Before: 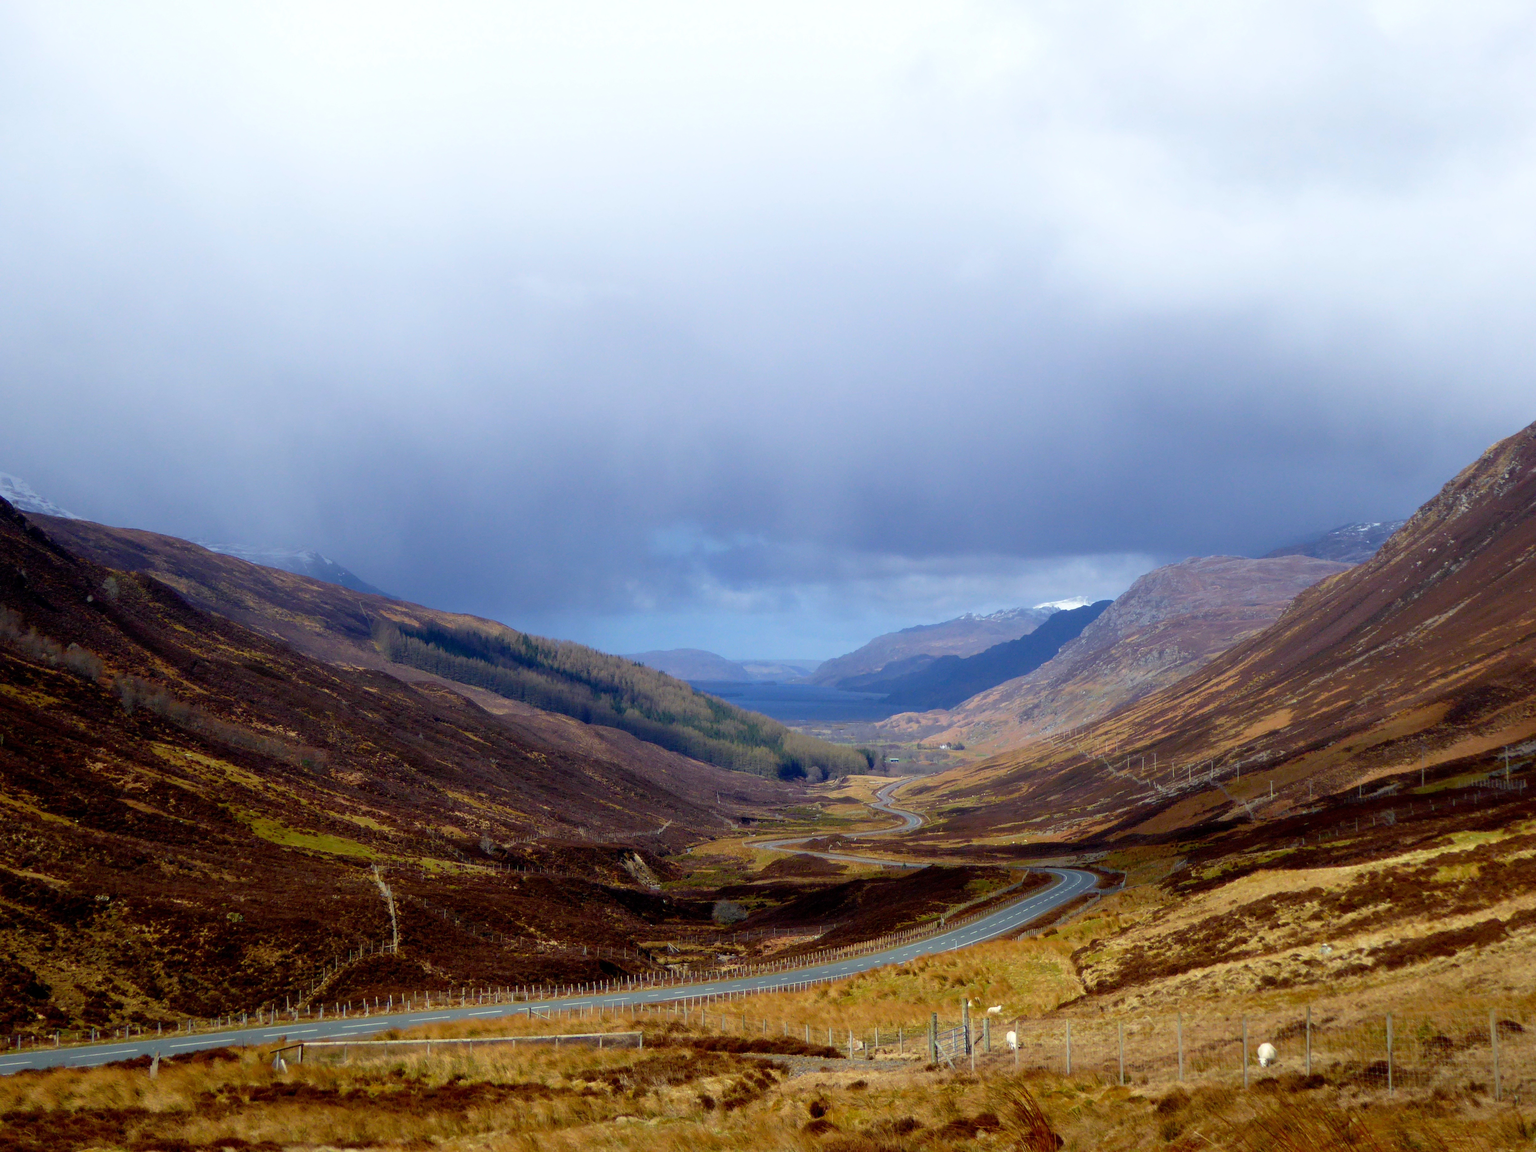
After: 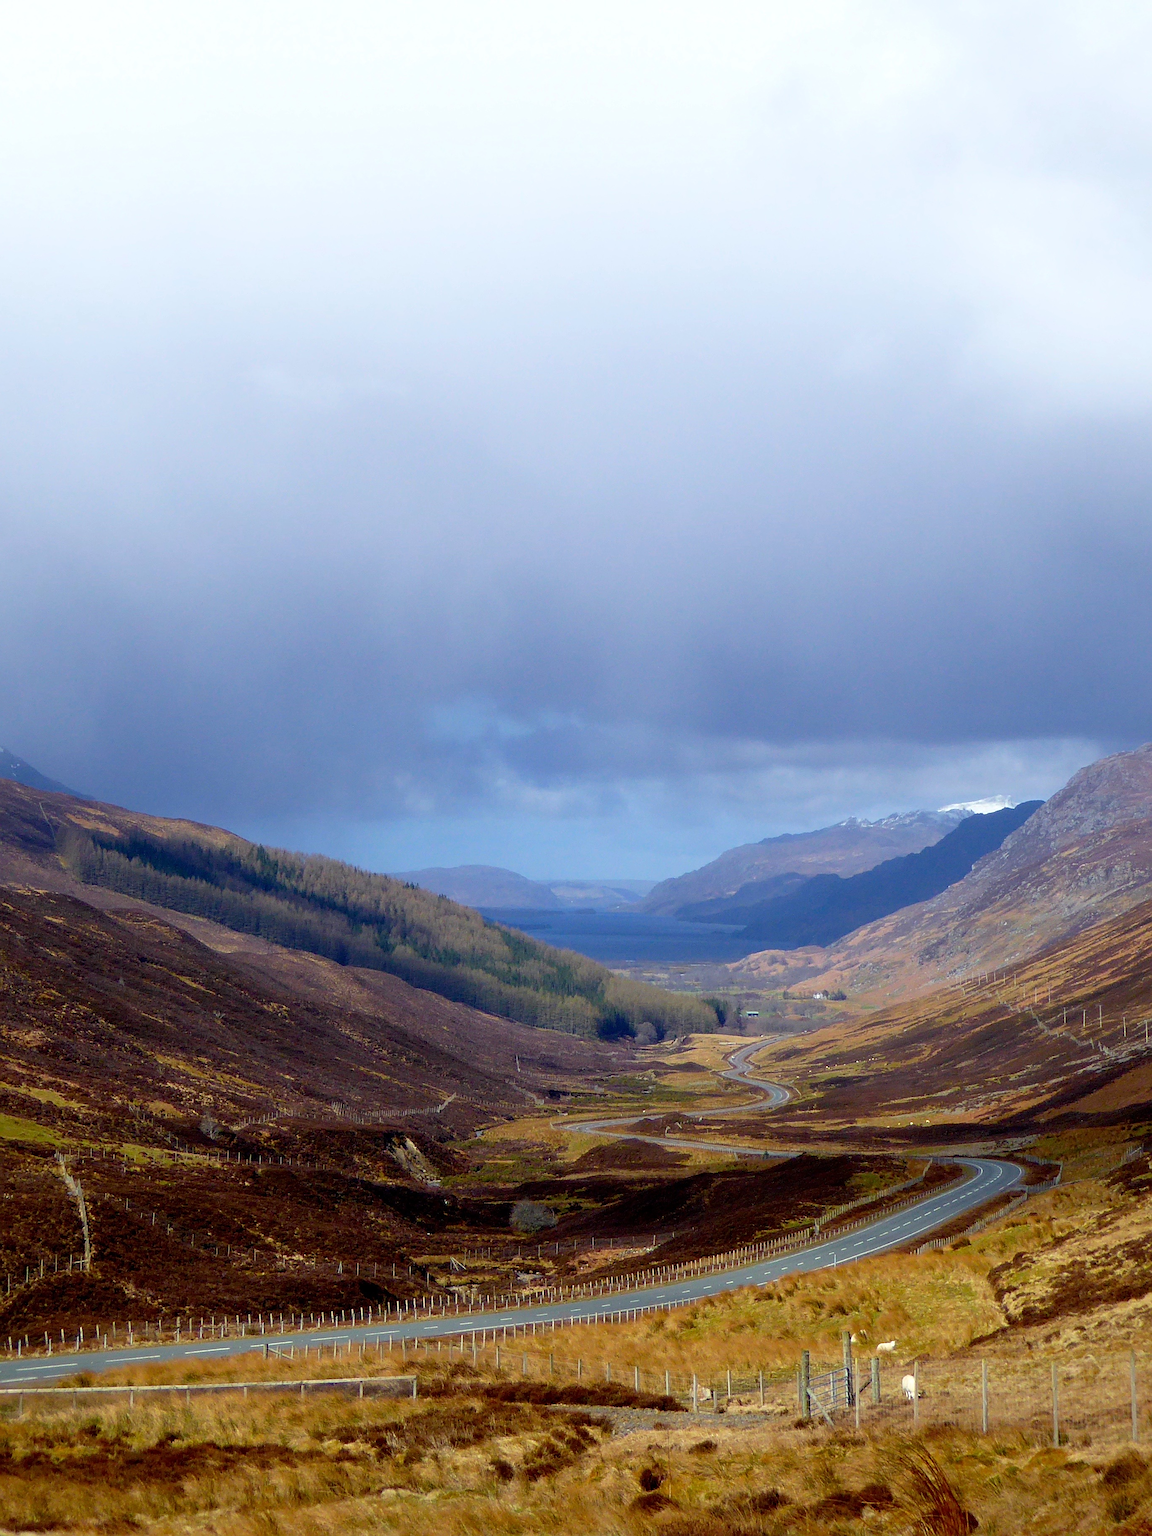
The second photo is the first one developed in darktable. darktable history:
sharpen: on, module defaults
crop: left 21.496%, right 22.254%
